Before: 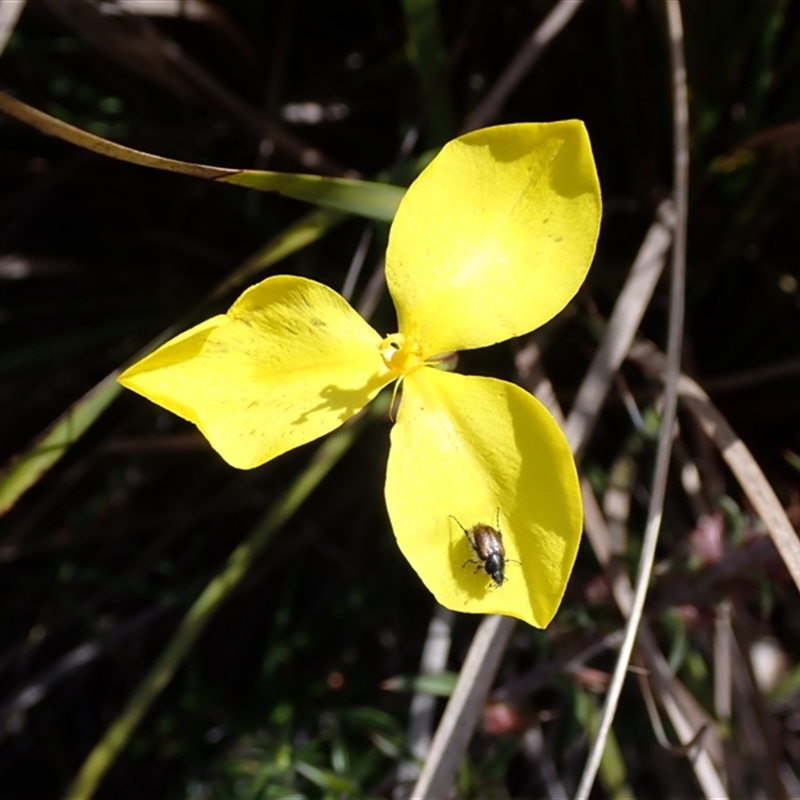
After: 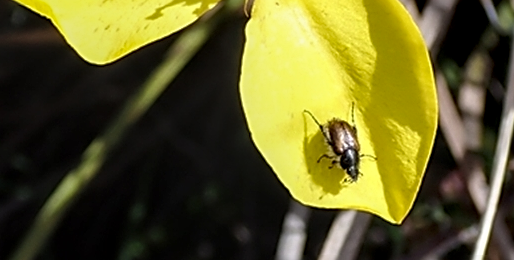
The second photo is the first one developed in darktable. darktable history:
local contrast: highlights 43%, shadows 62%, detail 136%, midtone range 0.51
crop: left 18.233%, top 50.64%, right 17.494%, bottom 16.798%
sharpen: on, module defaults
